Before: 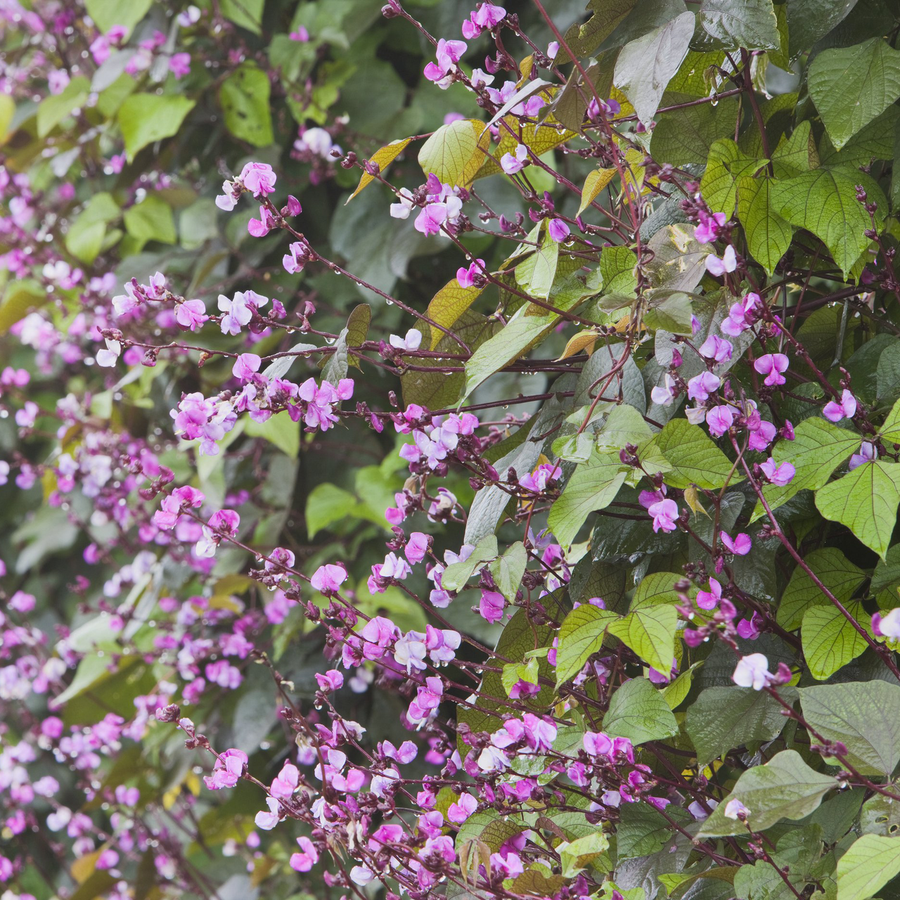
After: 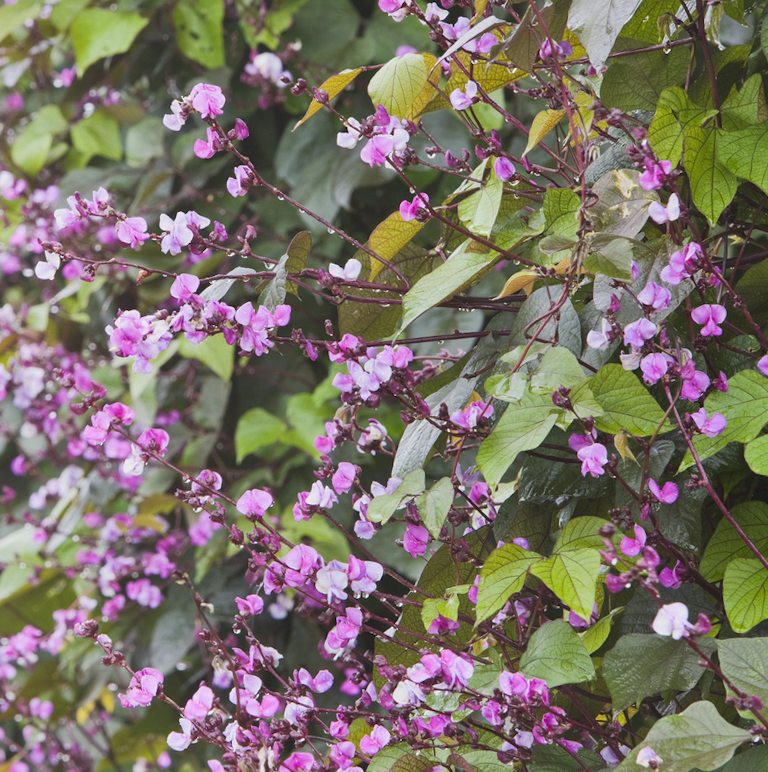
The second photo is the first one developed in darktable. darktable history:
crop and rotate: angle -3.28°, left 5.103%, top 5.227%, right 4.777%, bottom 4.181%
